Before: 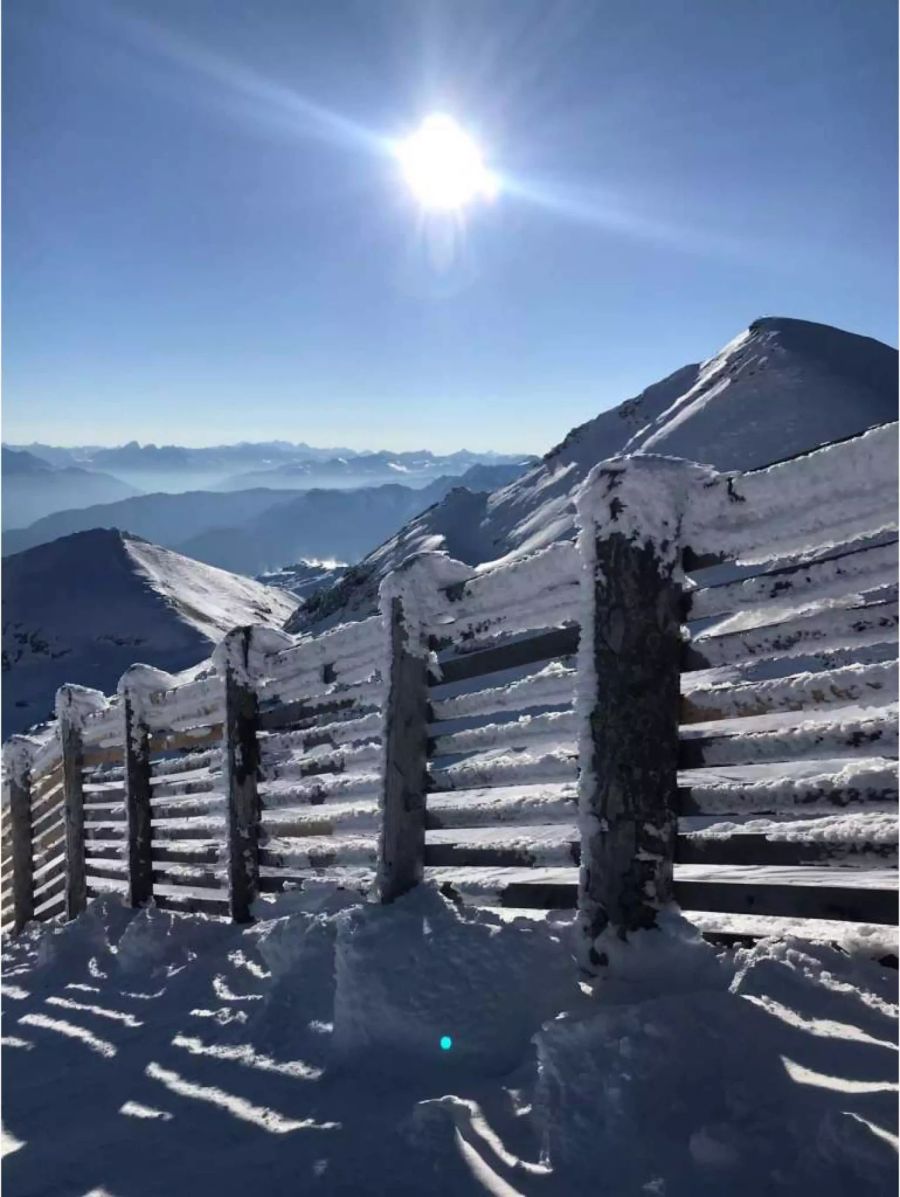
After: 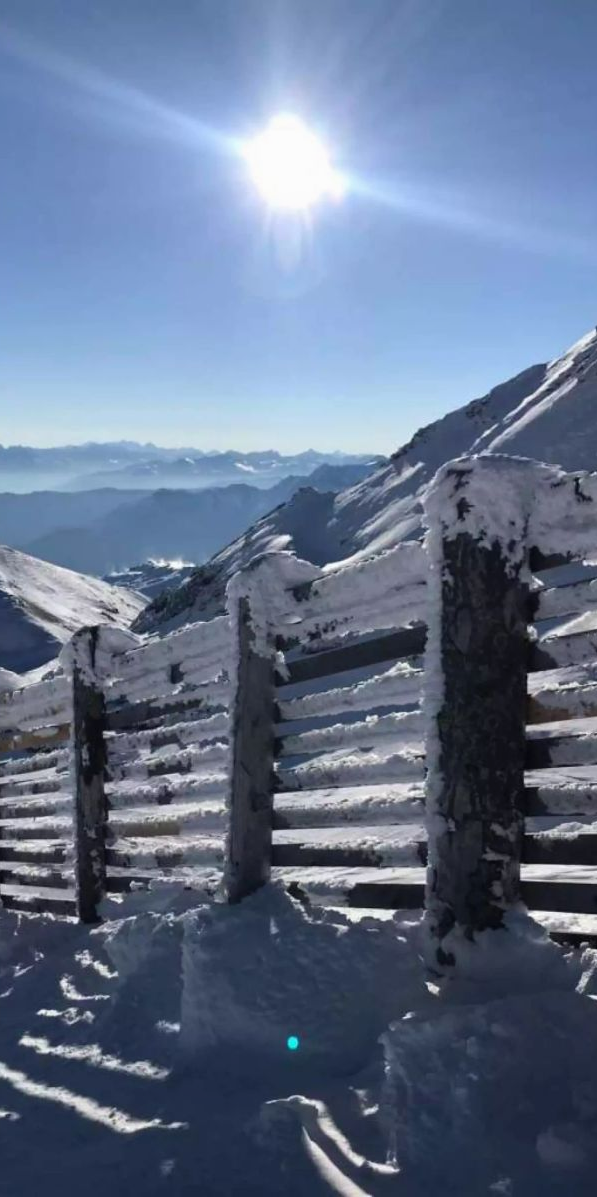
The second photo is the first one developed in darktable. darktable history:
local contrast: mode bilateral grid, contrast 99, coarseness 100, detail 93%, midtone range 0.2
crop: left 17.009%, right 16.606%
